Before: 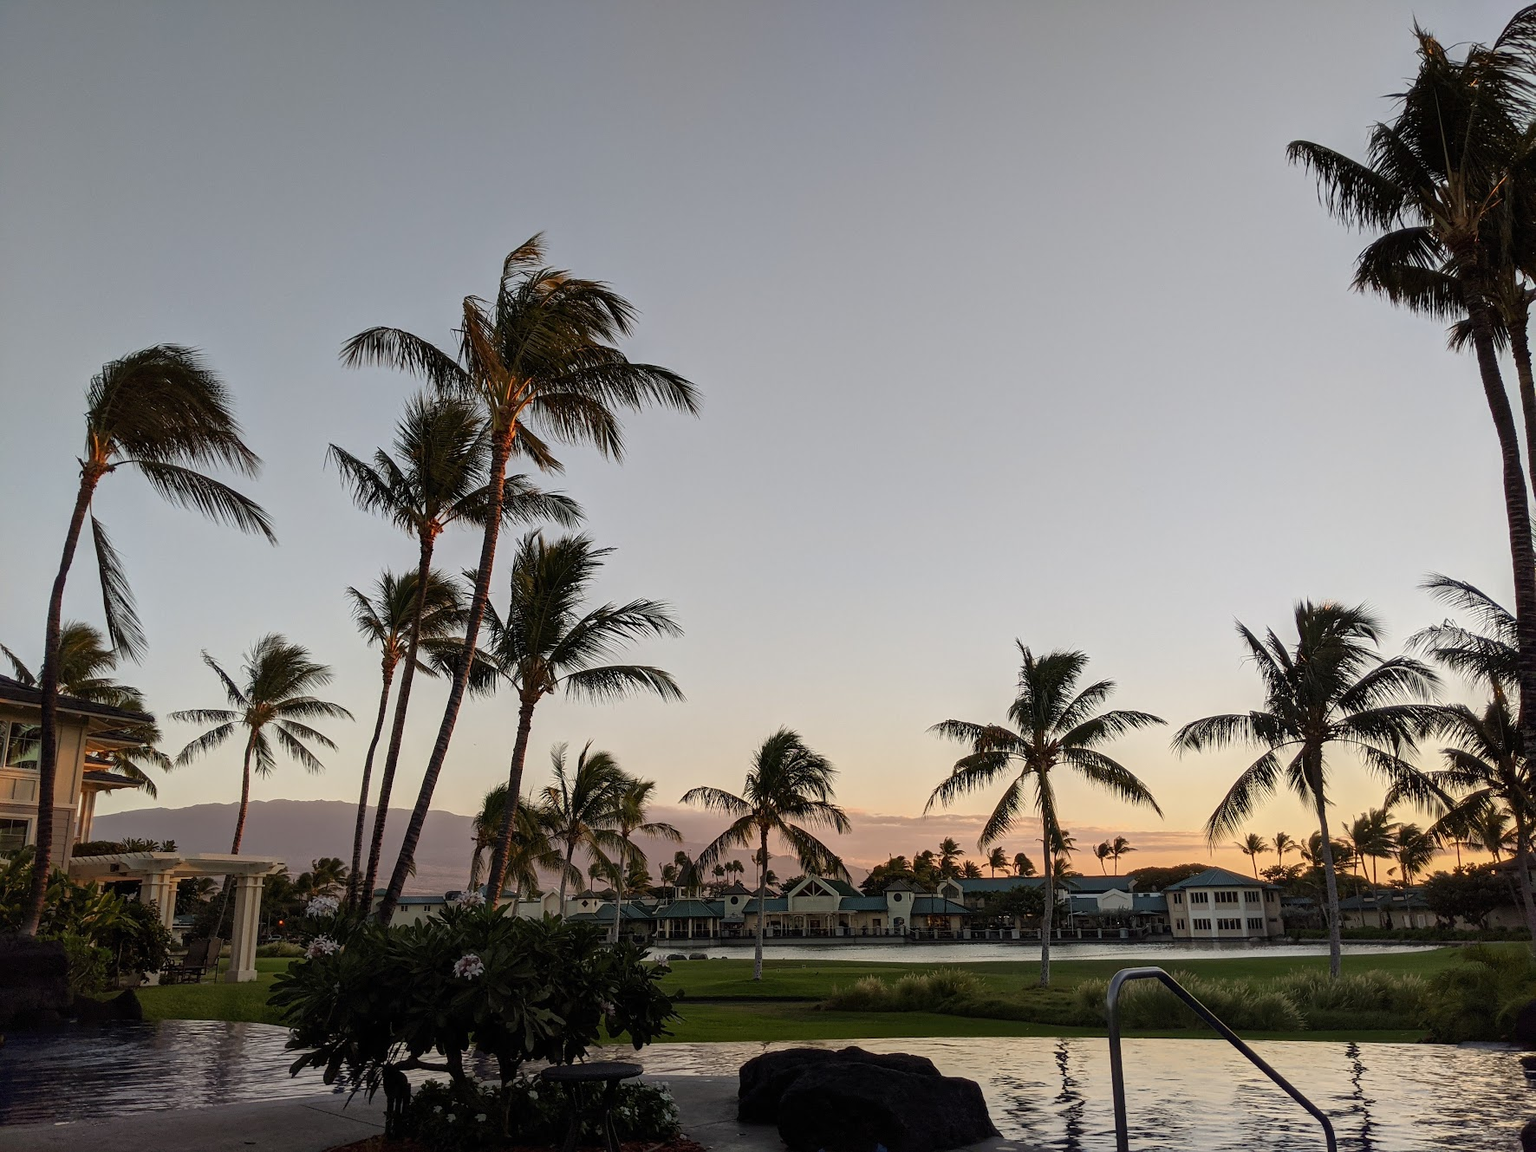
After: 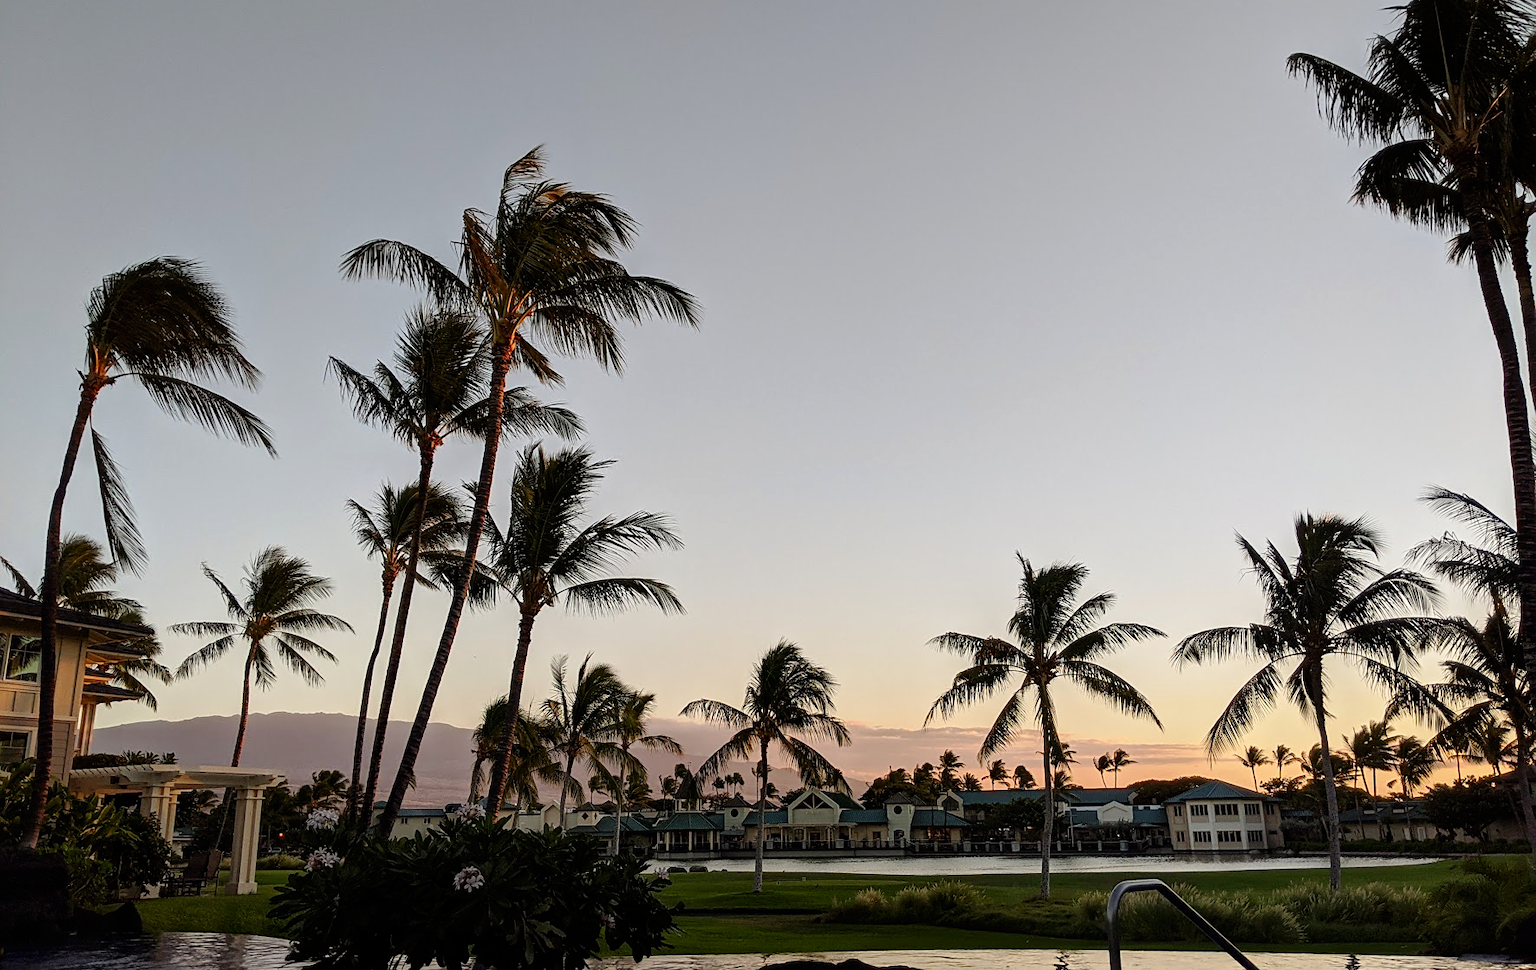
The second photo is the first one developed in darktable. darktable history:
crop: top 7.624%, bottom 8.101%
tone curve: curves: ch0 [(0.003, 0) (0.066, 0.023) (0.149, 0.094) (0.264, 0.238) (0.395, 0.401) (0.517, 0.553) (0.716, 0.743) (0.813, 0.846) (1, 1)]; ch1 [(0, 0) (0.164, 0.115) (0.337, 0.332) (0.39, 0.398) (0.464, 0.461) (0.501, 0.5) (0.521, 0.529) (0.571, 0.588) (0.652, 0.681) (0.733, 0.749) (0.811, 0.796) (1, 1)]; ch2 [(0, 0) (0.337, 0.382) (0.464, 0.476) (0.501, 0.502) (0.527, 0.54) (0.556, 0.567) (0.6, 0.59) (0.687, 0.675) (1, 1)], preserve colors none
sharpen: amount 0.203
